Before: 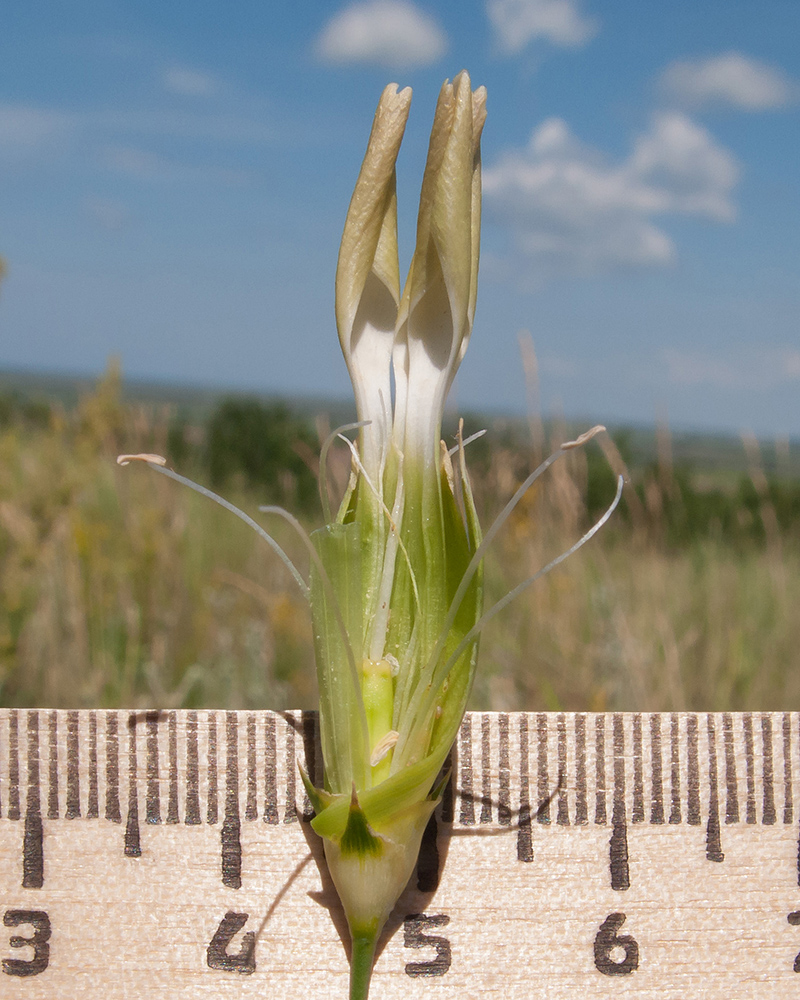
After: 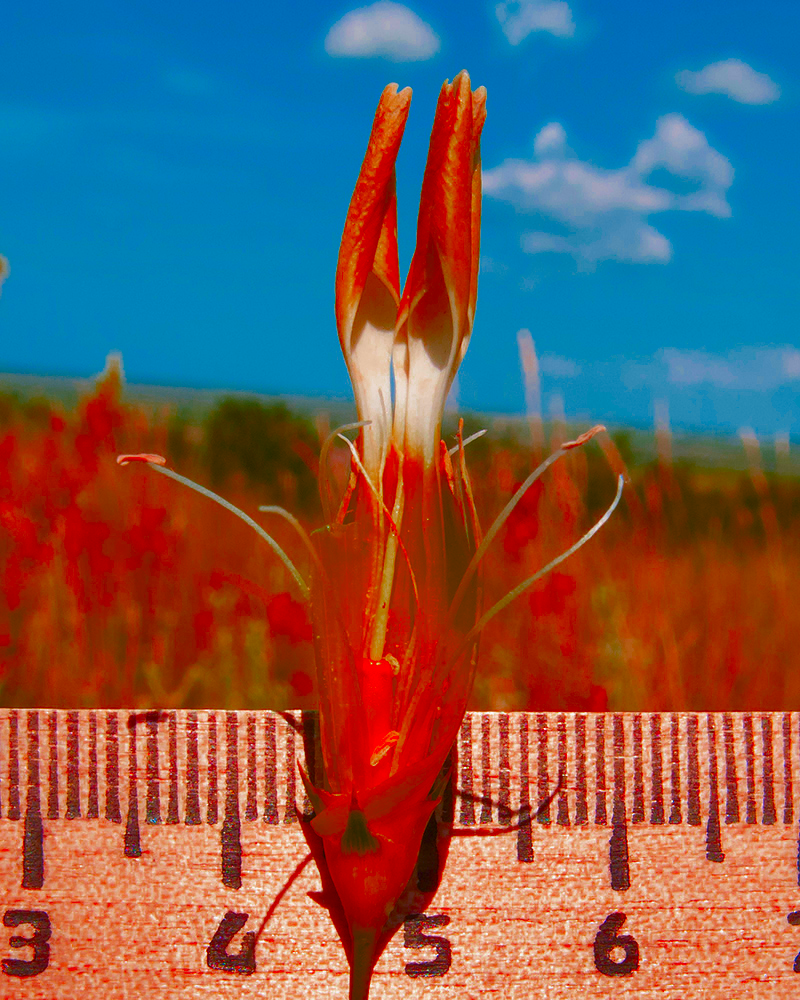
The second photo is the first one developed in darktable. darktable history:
color zones: curves: ch0 [(0.473, 0.374) (0.742, 0.784)]; ch1 [(0.354, 0.737) (0.742, 0.705)]; ch2 [(0.318, 0.421) (0.758, 0.532)], mix 26.17%
shadows and highlights: soften with gaussian
color balance rgb: perceptual saturation grading › global saturation 64.645%, perceptual saturation grading › highlights 49.41%, perceptual saturation grading › shadows 29.402%, global vibrance 20%
